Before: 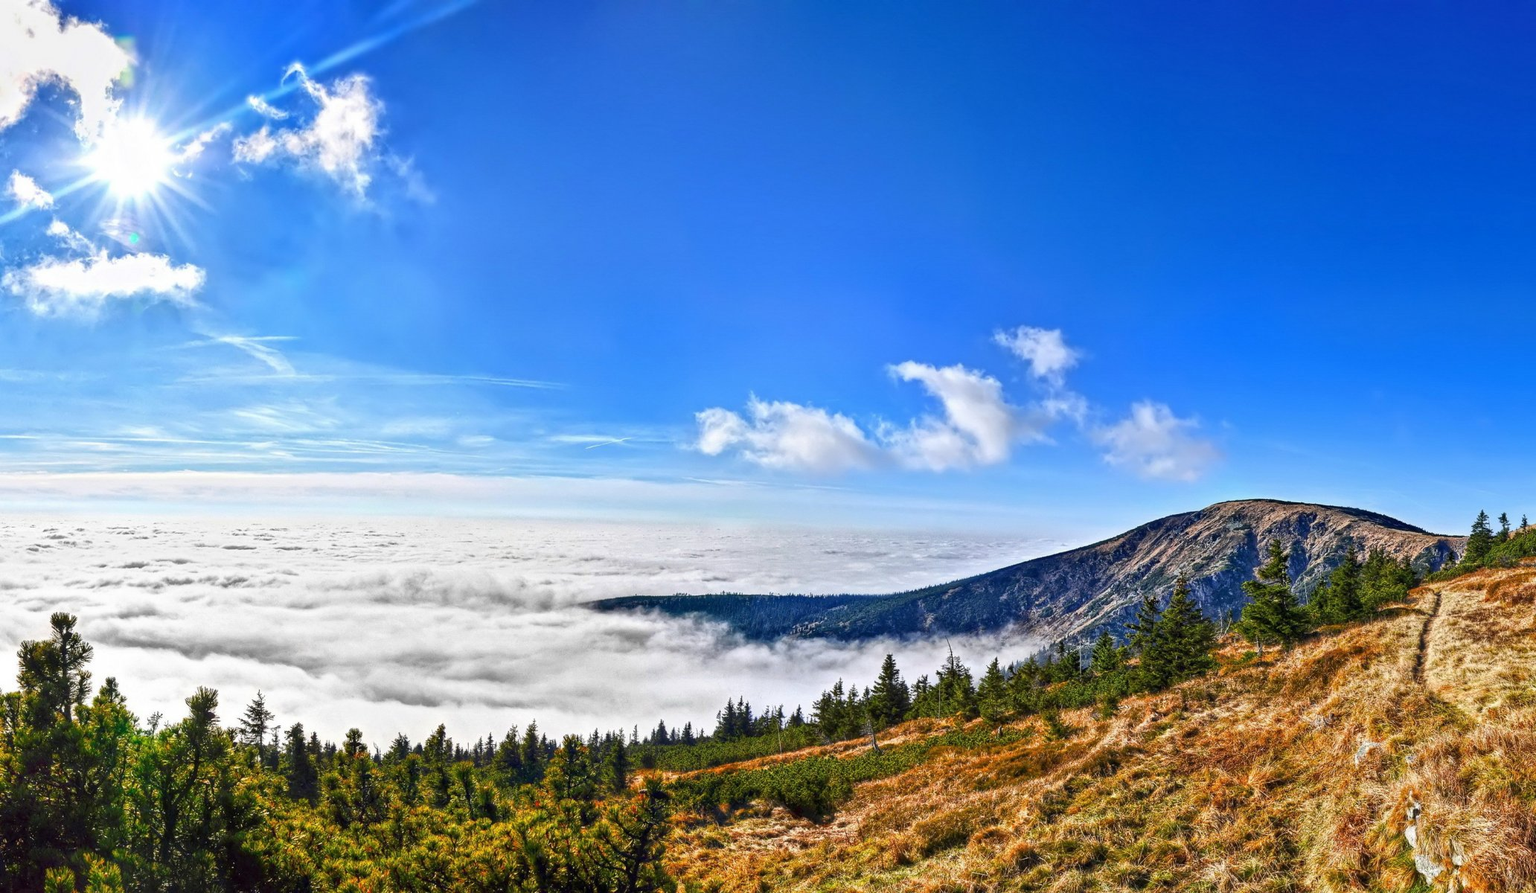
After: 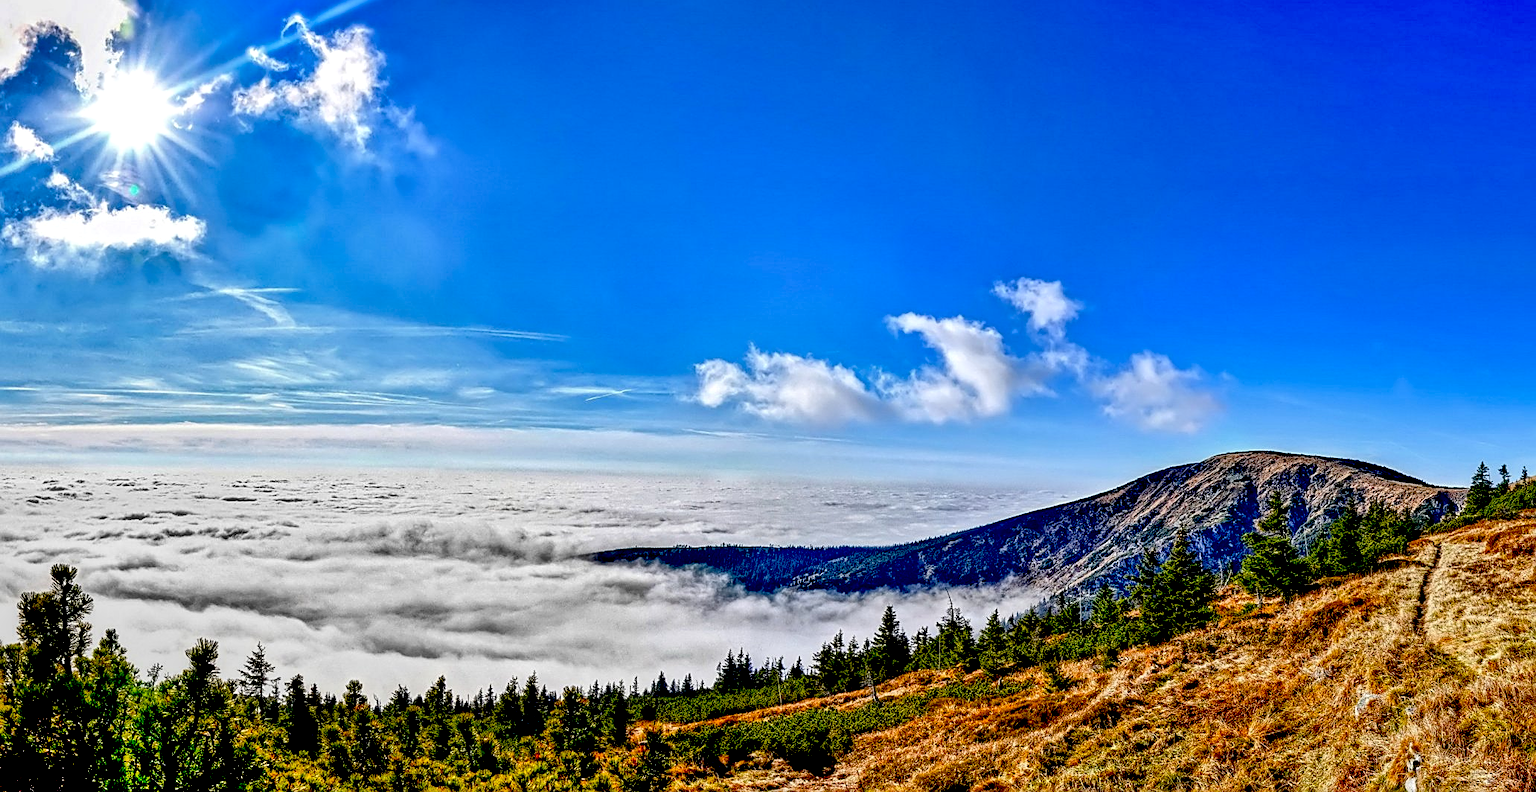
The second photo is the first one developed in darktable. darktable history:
shadows and highlights: low approximation 0.01, soften with gaussian
exposure: black level correction 0.046, exposure 0.014 EV, compensate exposure bias true, compensate highlight preservation false
crop and rotate: top 5.488%, bottom 5.745%
local contrast: on, module defaults
sharpen: on, module defaults
